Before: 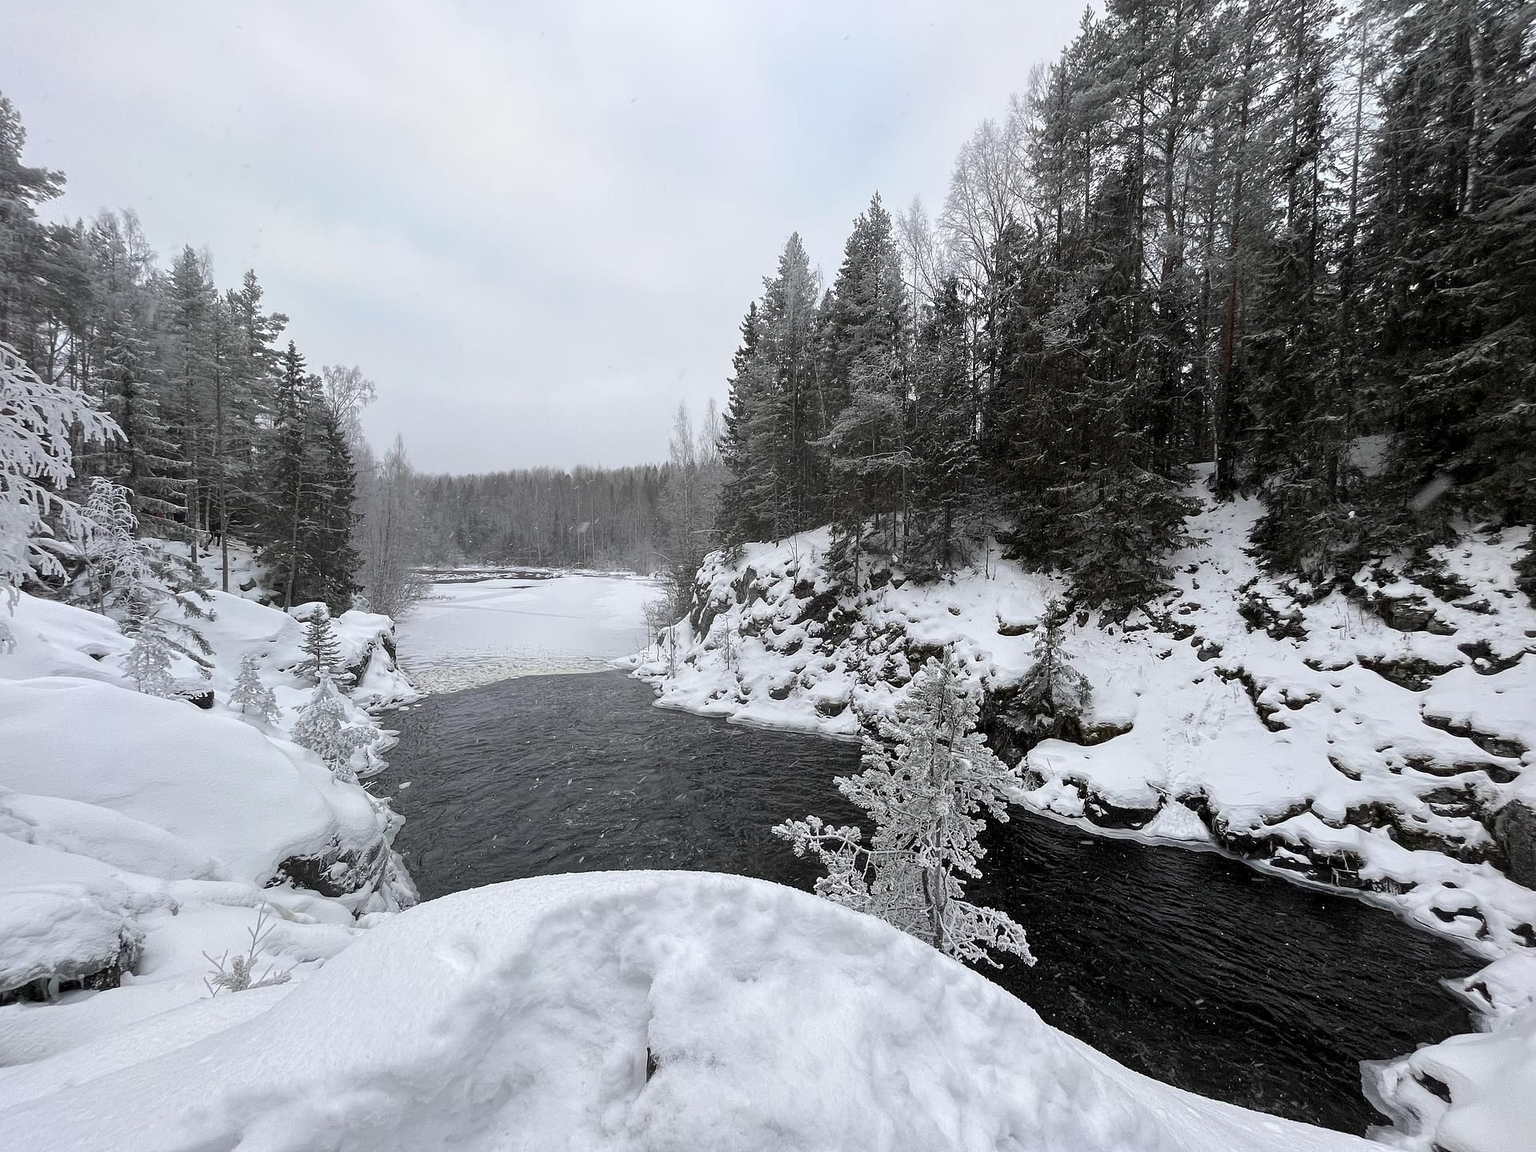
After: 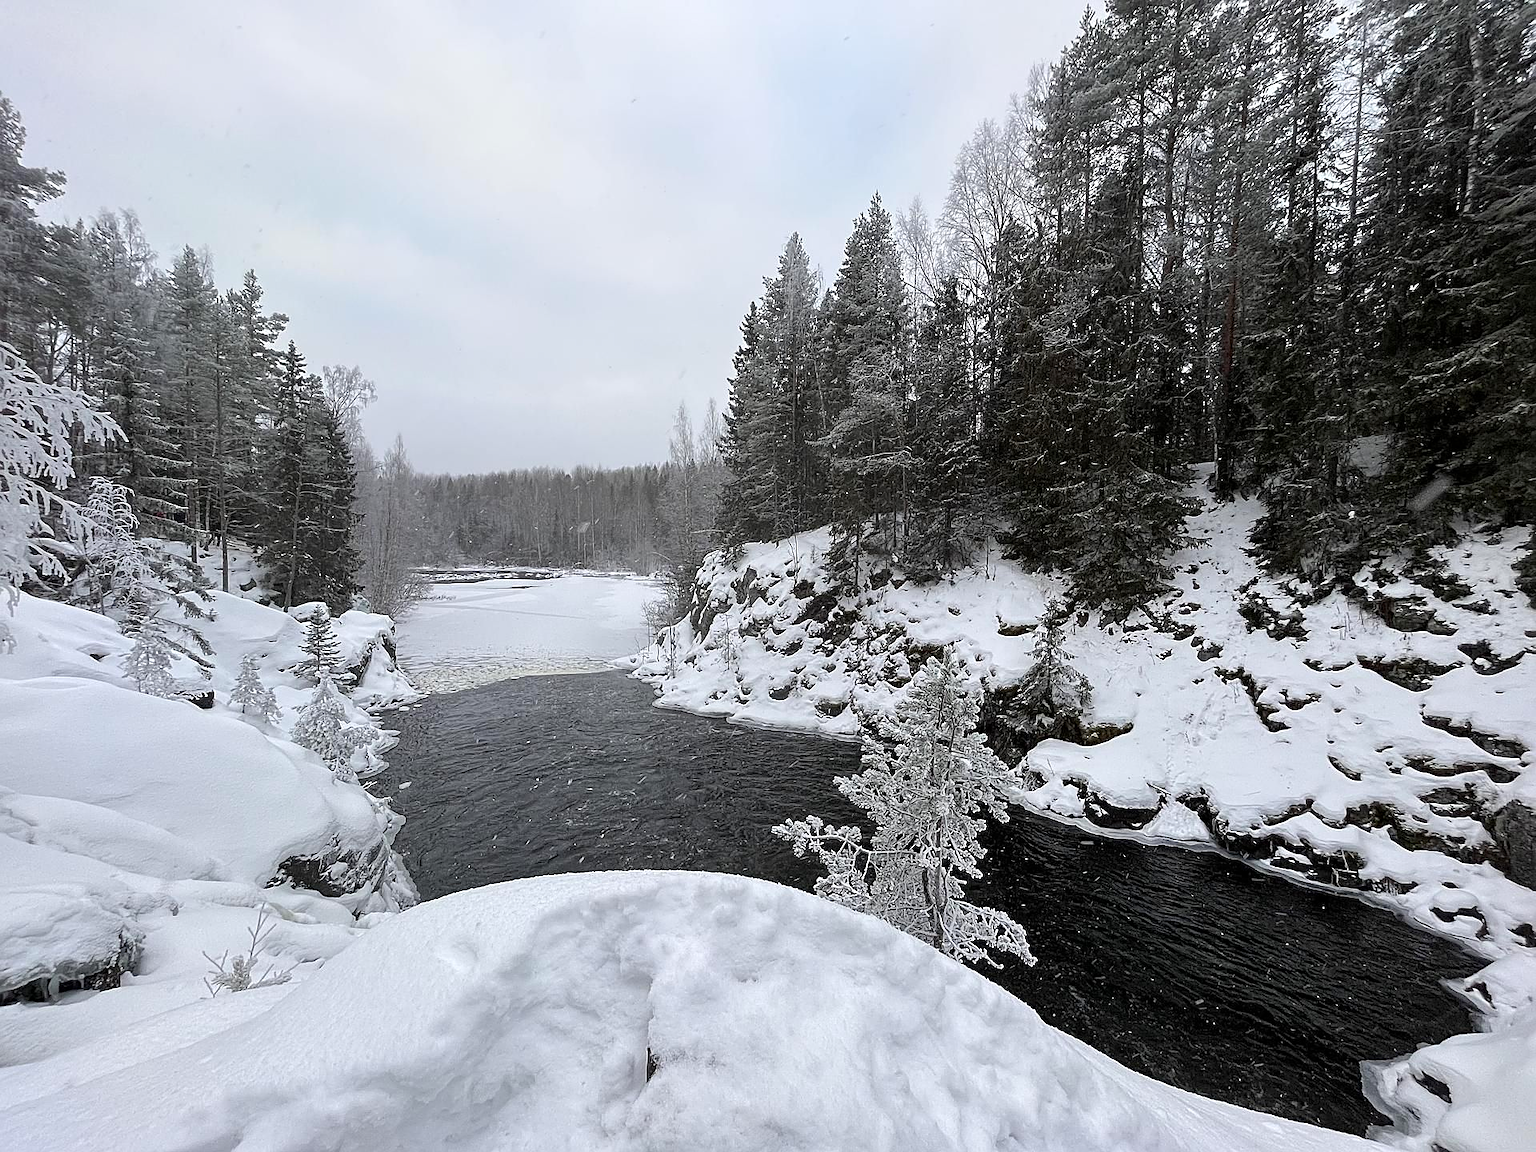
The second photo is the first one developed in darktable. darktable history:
contrast brightness saturation: contrast 0.044, saturation 0.151
sharpen: amount 0.494
